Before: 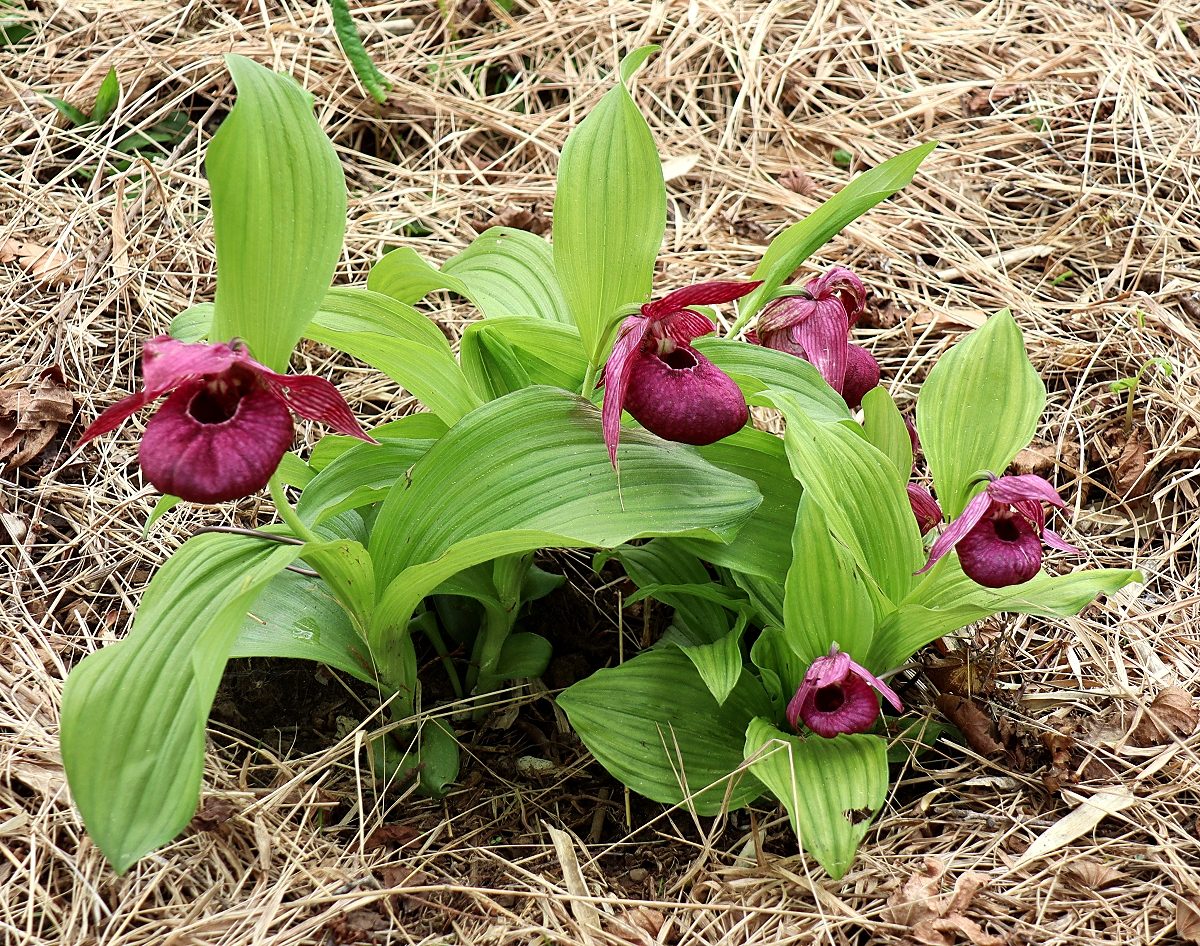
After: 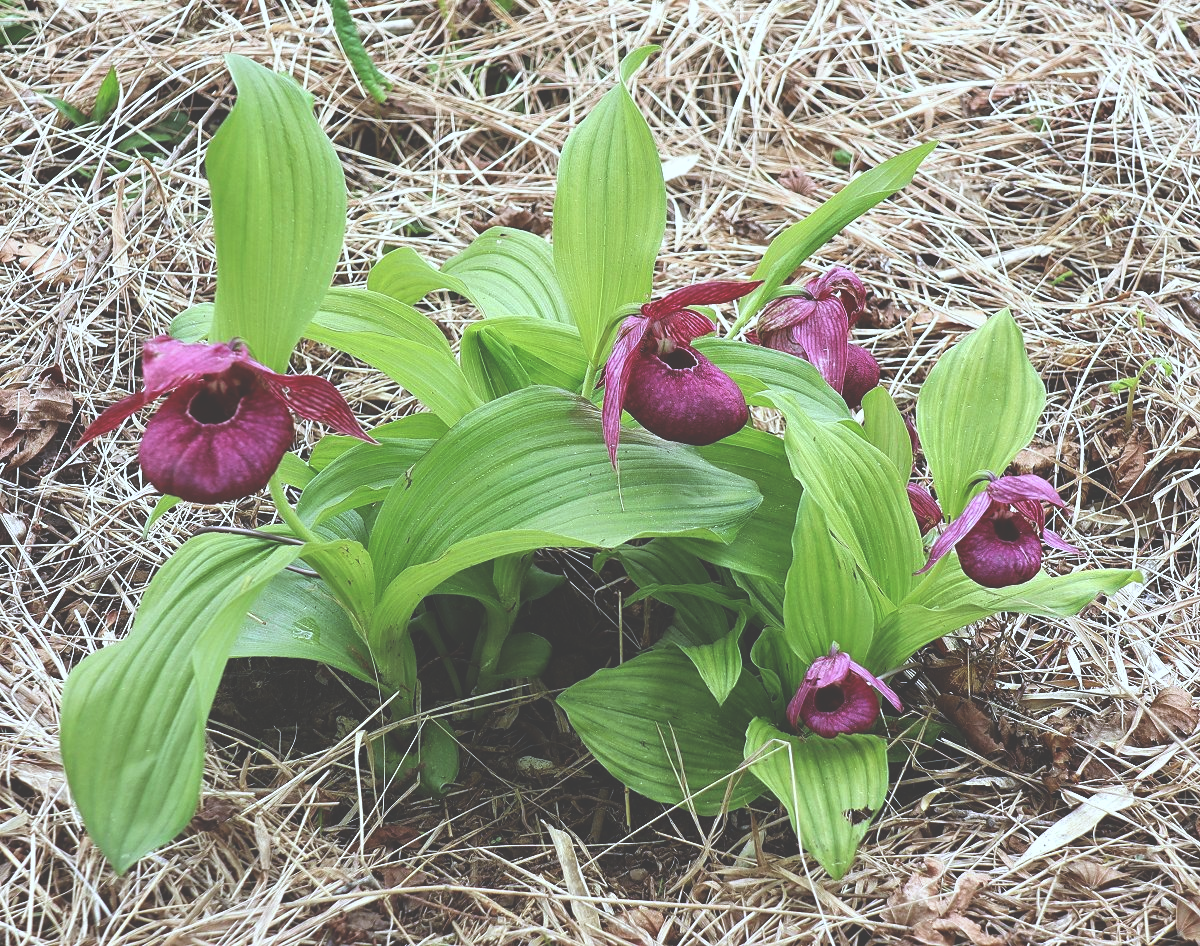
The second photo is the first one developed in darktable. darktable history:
exposure: black level correction -0.041, exposure 0.064 EV, compensate highlight preservation false
white balance: red 0.926, green 1.003, blue 1.133
